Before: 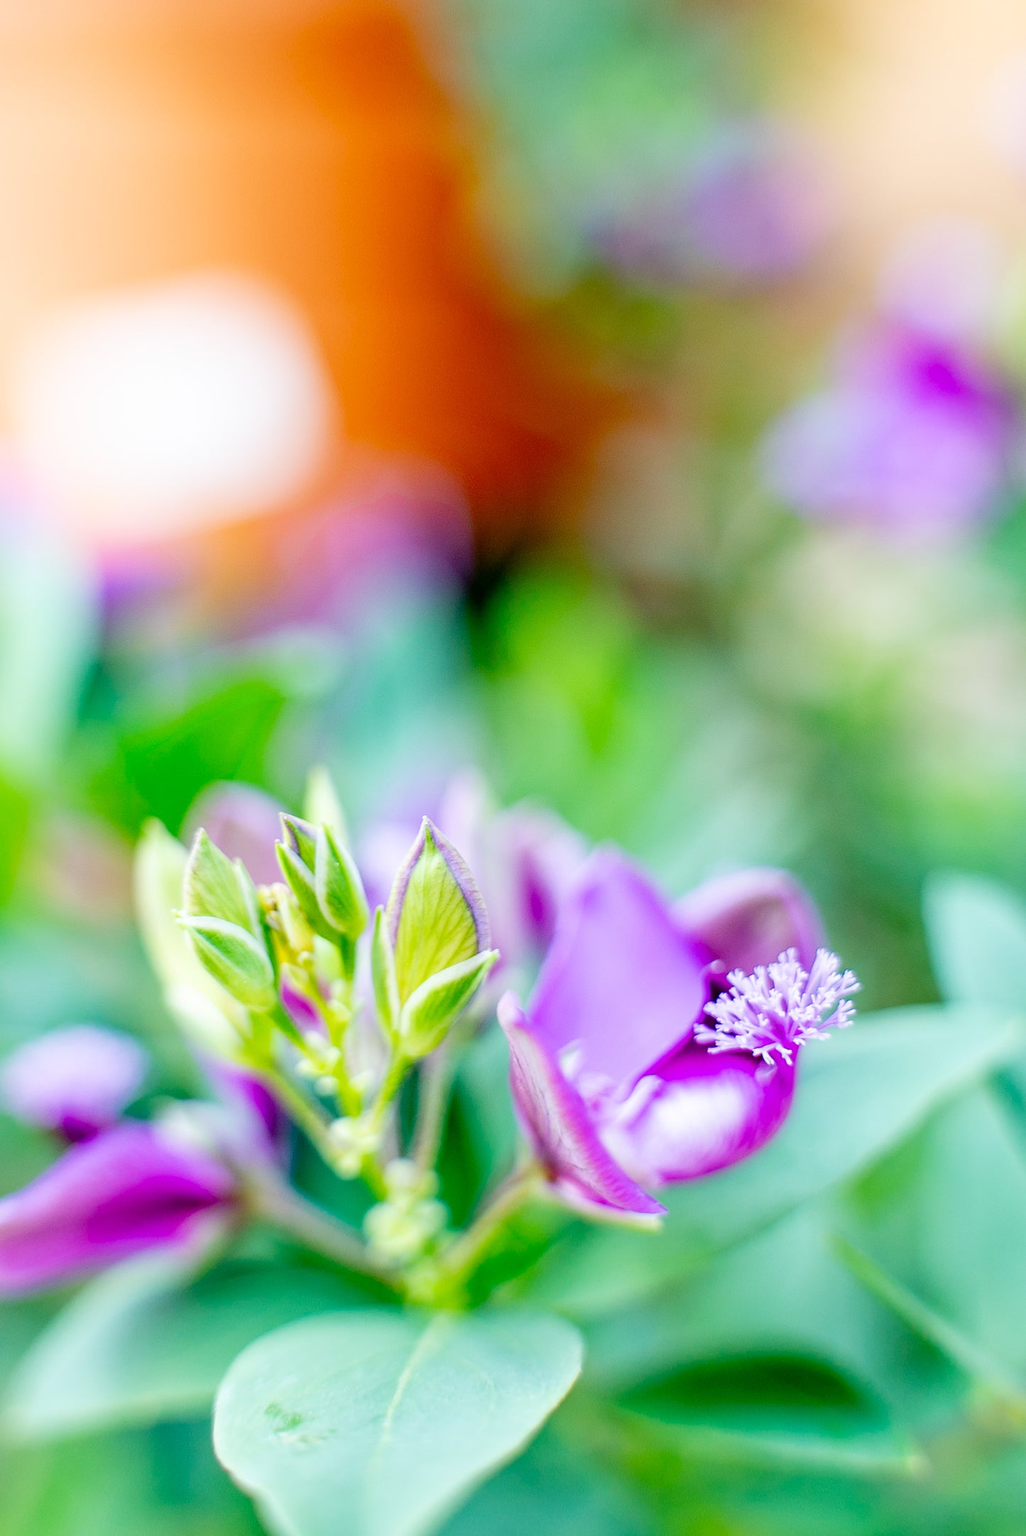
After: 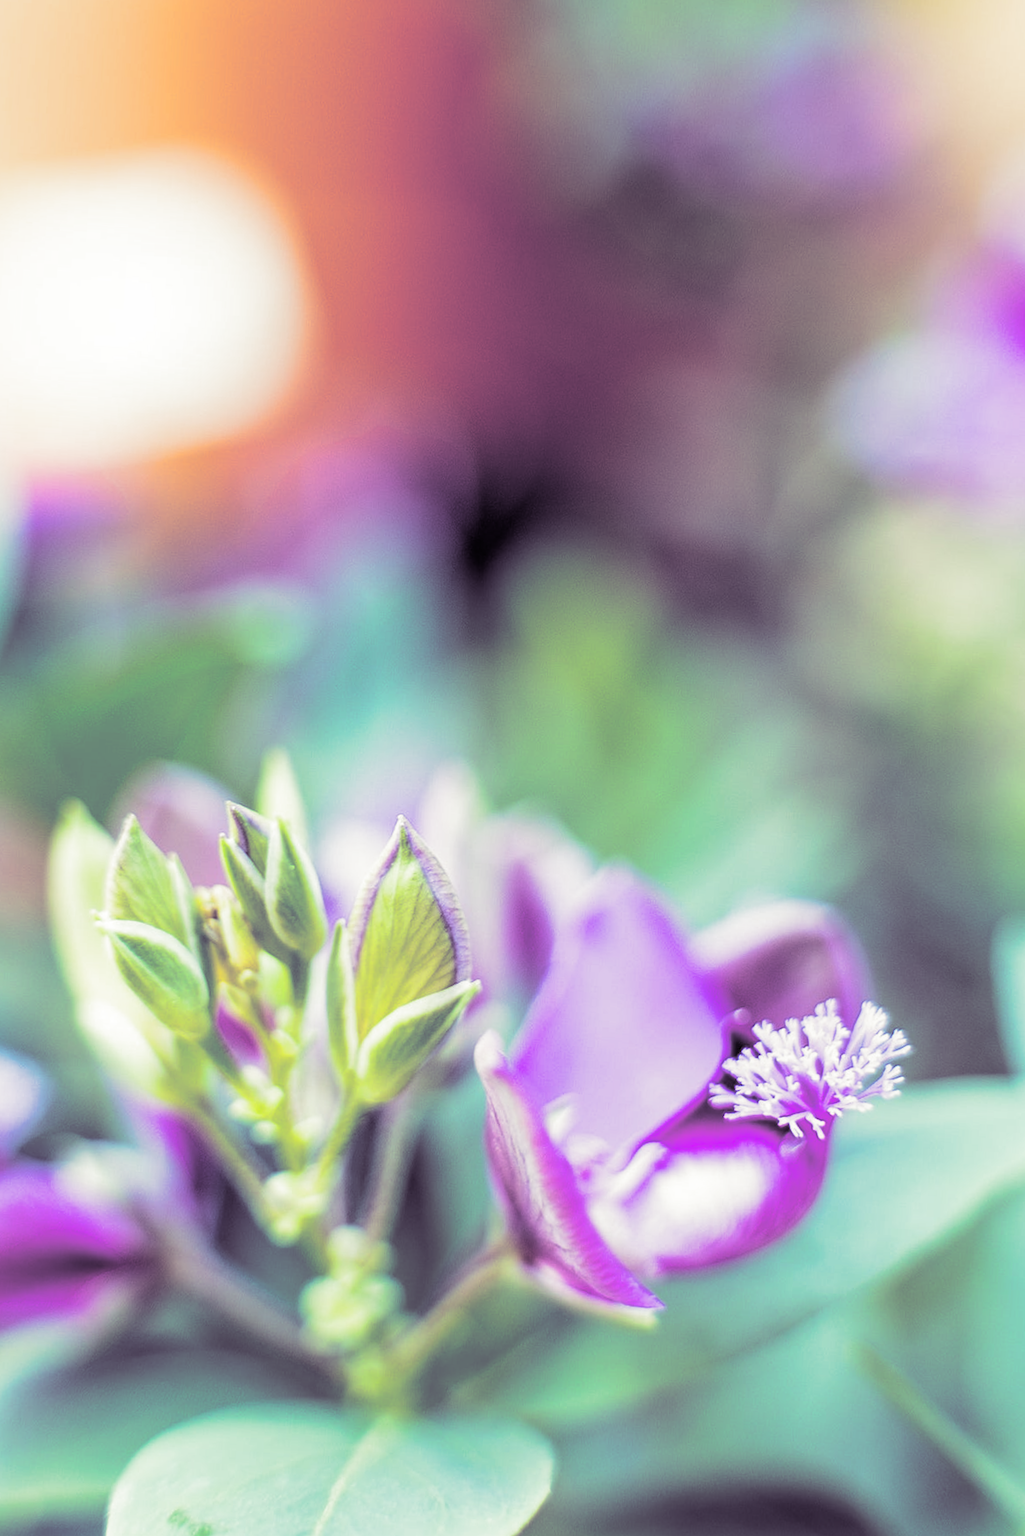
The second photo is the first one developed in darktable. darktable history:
split-toning: shadows › hue 266.4°, shadows › saturation 0.4, highlights › hue 61.2°, highlights › saturation 0.3, compress 0%
crop and rotate: angle -3.27°, left 5.211%, top 5.211%, right 4.607%, bottom 4.607%
